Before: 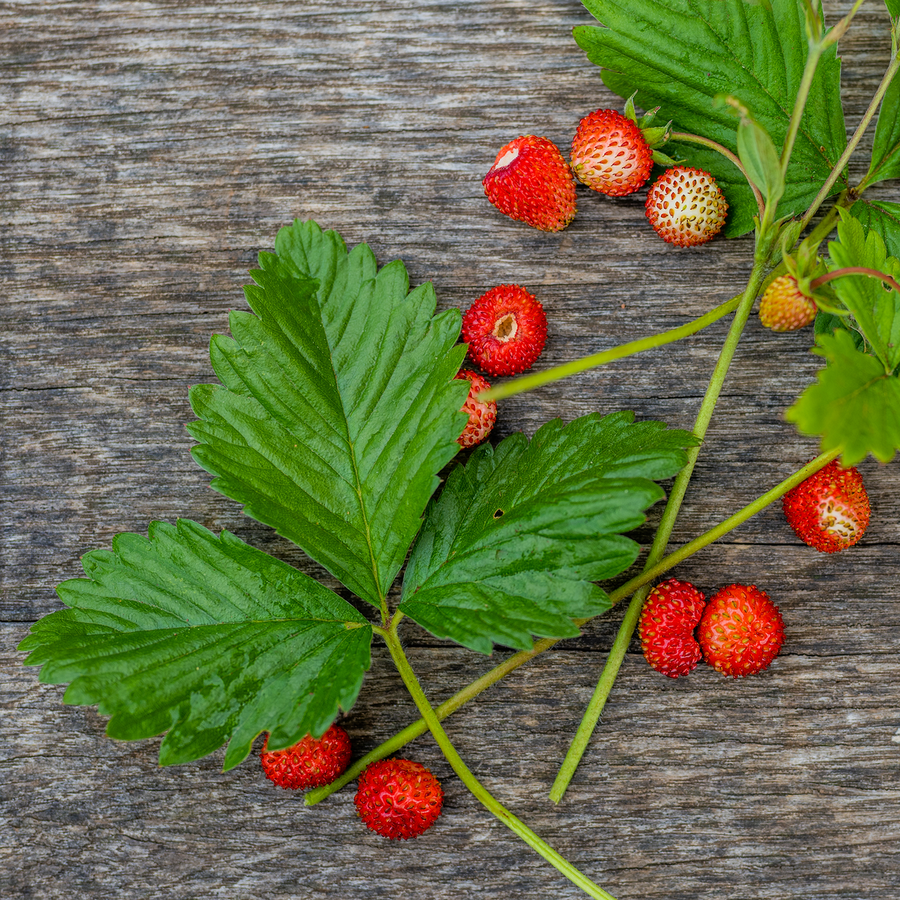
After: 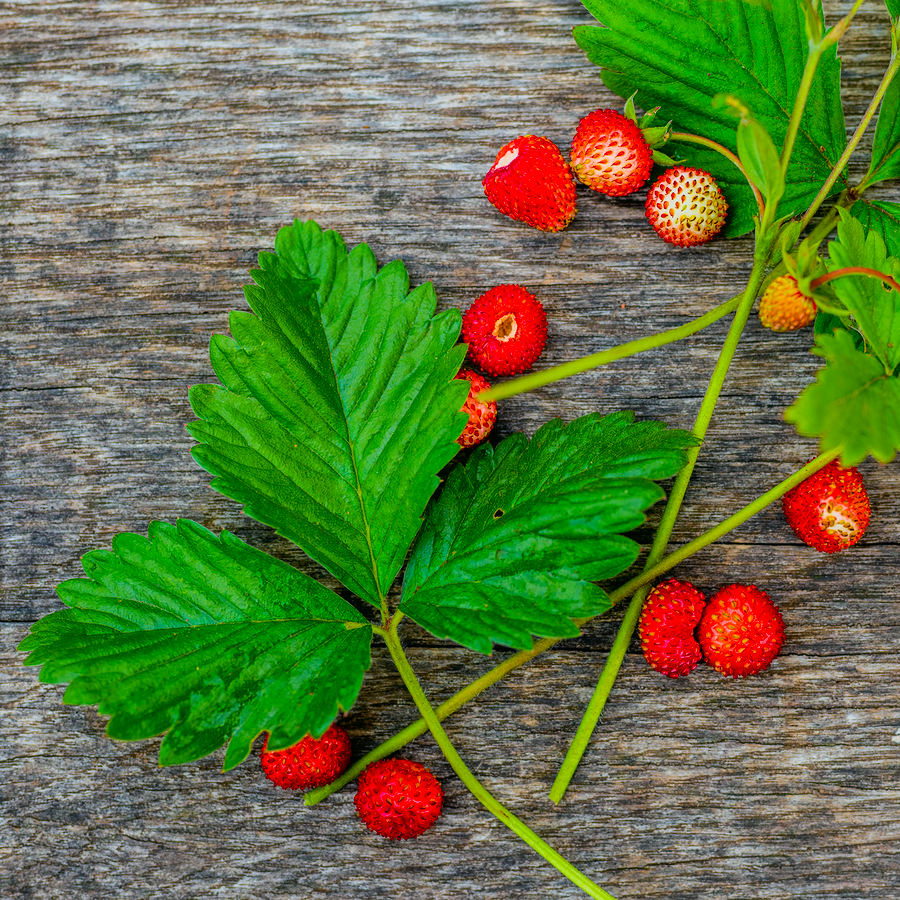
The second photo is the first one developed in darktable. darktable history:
color balance rgb: perceptual saturation grading › global saturation 25%, global vibrance 20%
tone curve: curves: ch0 [(0, 0.003) (0.056, 0.041) (0.211, 0.187) (0.482, 0.519) (0.836, 0.864) (0.997, 0.984)]; ch1 [(0, 0) (0.276, 0.206) (0.393, 0.364) (0.482, 0.471) (0.506, 0.5) (0.523, 0.523) (0.572, 0.604) (0.635, 0.665) (0.695, 0.759) (1, 1)]; ch2 [(0, 0) (0.438, 0.456) (0.473, 0.47) (0.503, 0.503) (0.536, 0.527) (0.562, 0.584) (0.612, 0.61) (0.679, 0.72) (1, 1)], color space Lab, independent channels, preserve colors none
